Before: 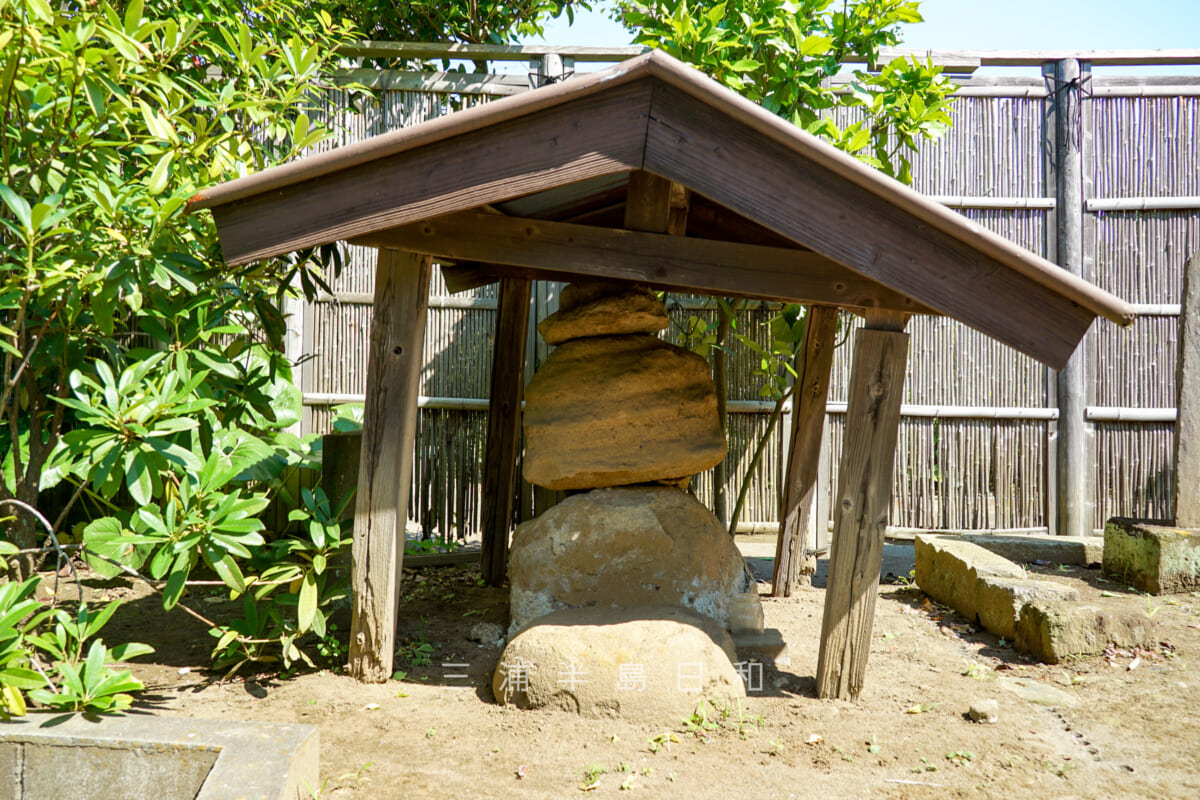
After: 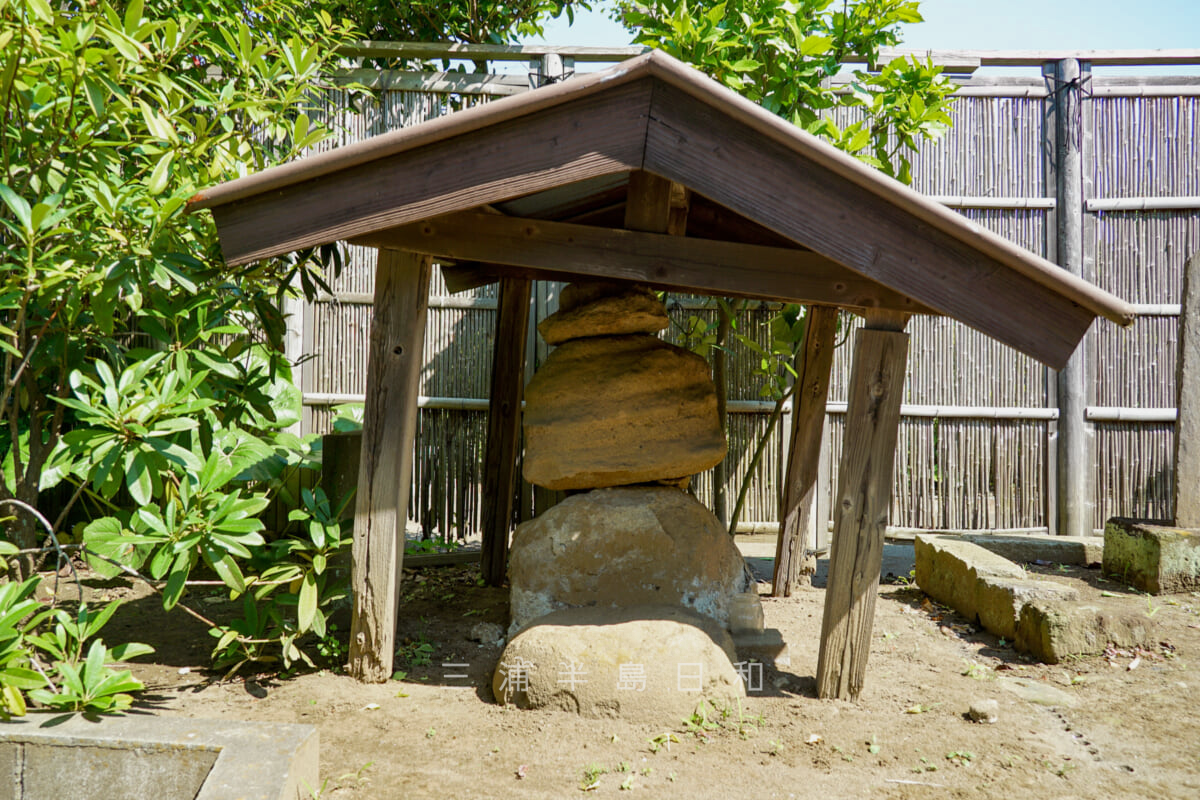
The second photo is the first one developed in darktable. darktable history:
exposure: exposure -0.183 EV, compensate highlight preservation false
color zones: curves: ch0 [(0.018, 0.548) (0.224, 0.64) (0.425, 0.447) (0.675, 0.575) (0.732, 0.579)]; ch1 [(0.066, 0.487) (0.25, 0.5) (0.404, 0.43) (0.75, 0.421) (0.956, 0.421)]; ch2 [(0.044, 0.561) (0.215, 0.465) (0.399, 0.544) (0.465, 0.548) (0.614, 0.447) (0.724, 0.43) (0.882, 0.623) (0.956, 0.632)], mix -131.46%
contrast brightness saturation: saturation -0.045
